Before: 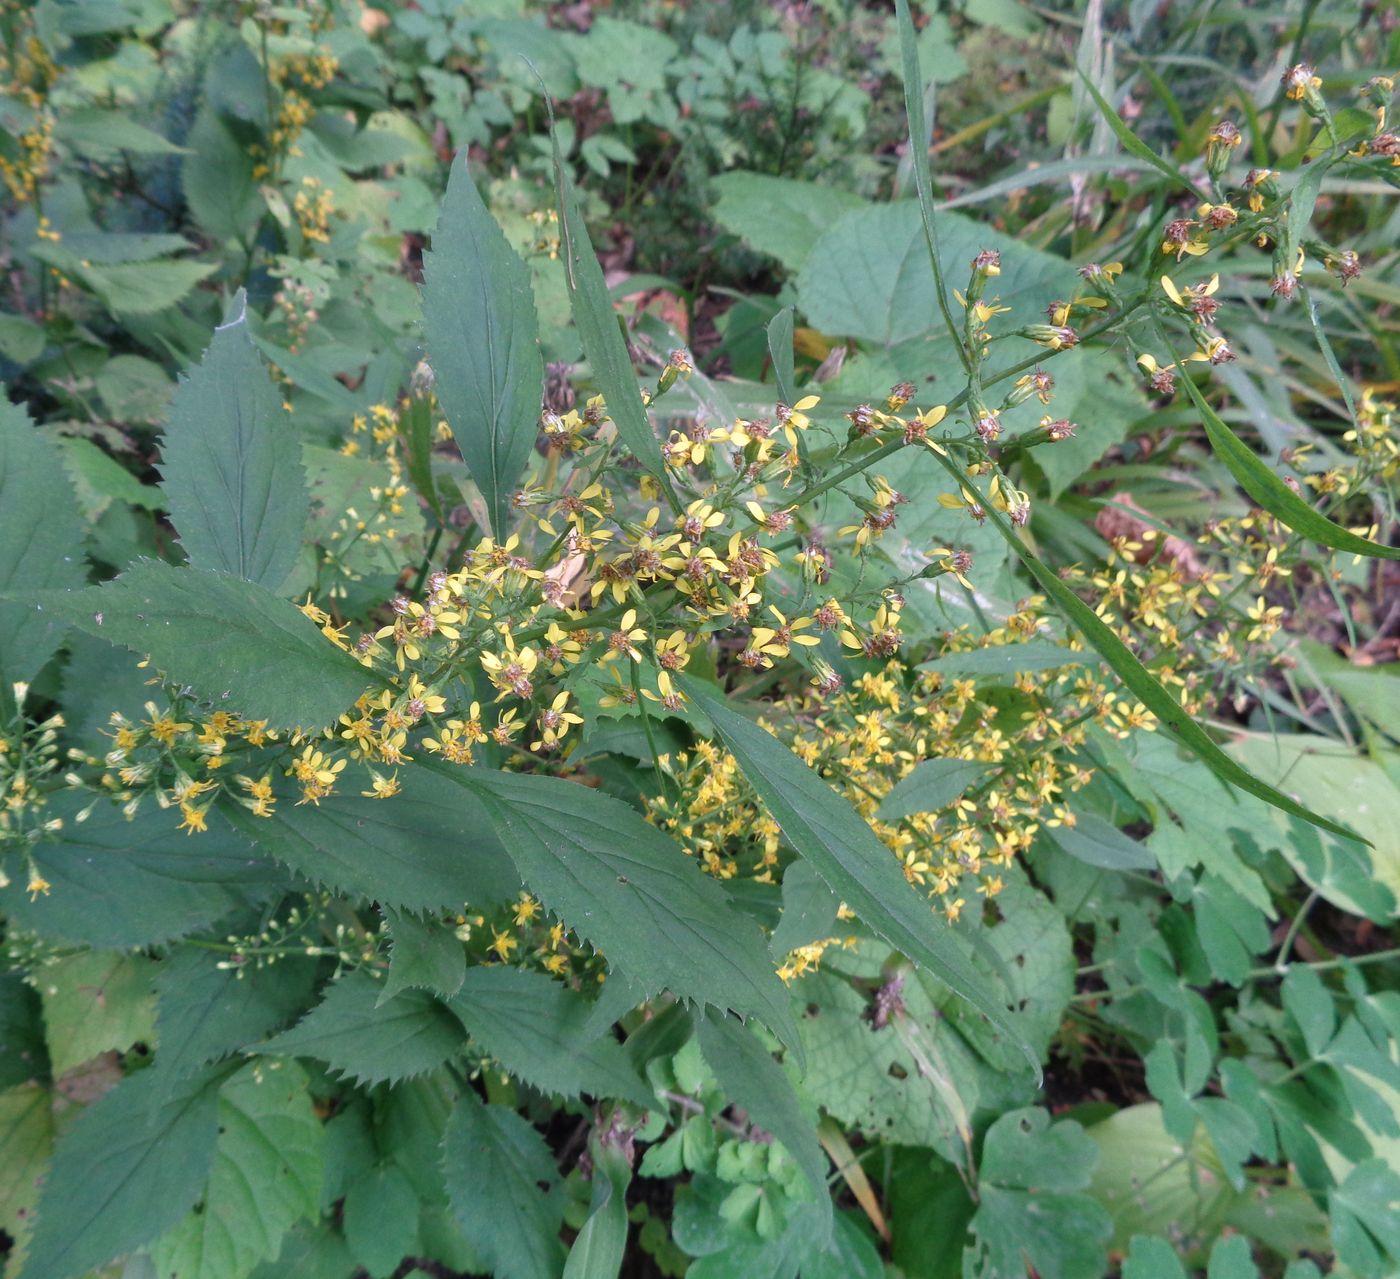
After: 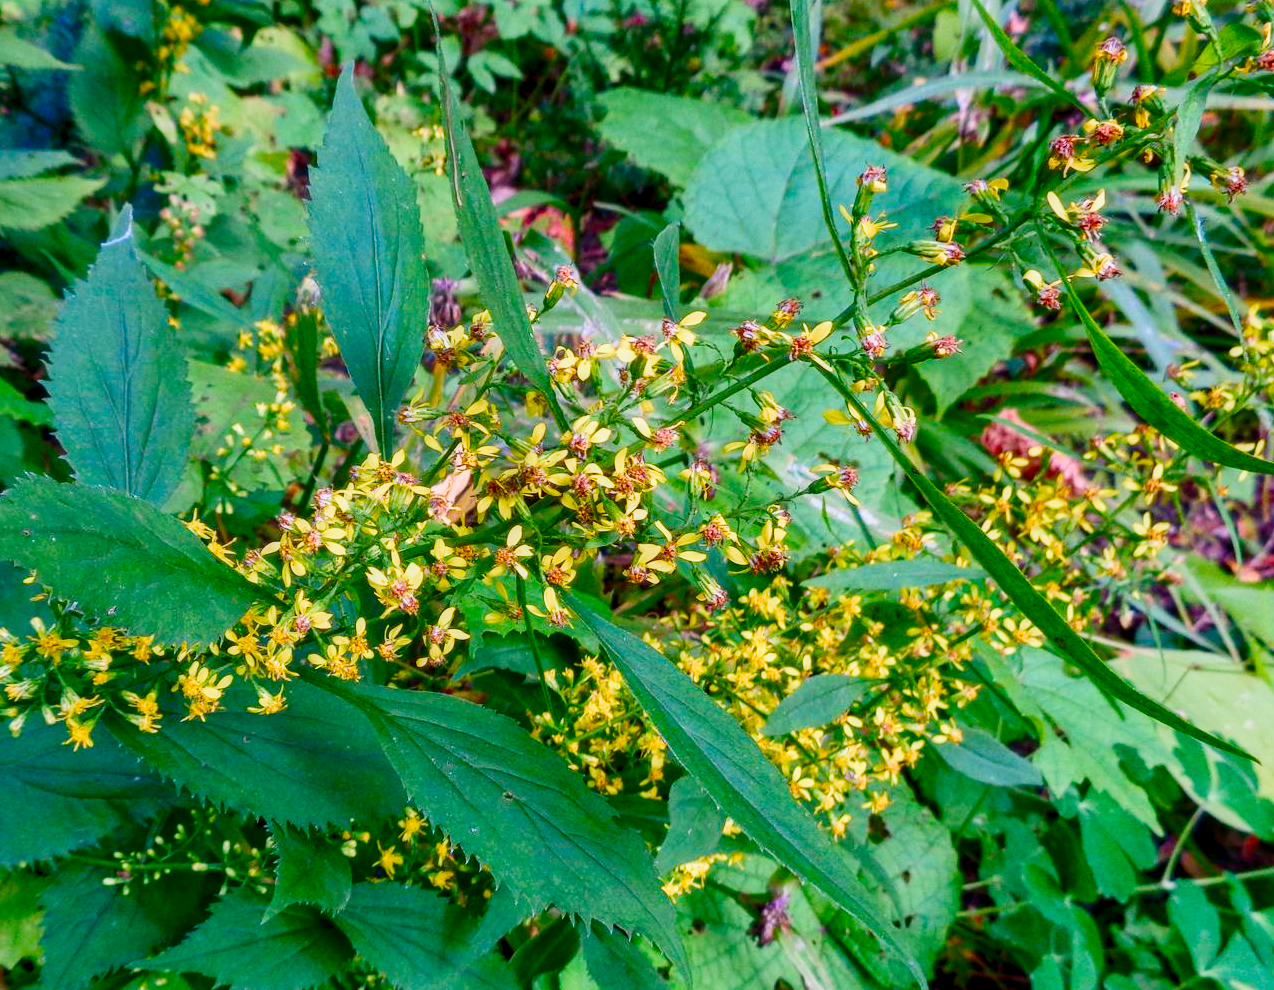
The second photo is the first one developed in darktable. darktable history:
filmic rgb: middle gray luminance 18.42%, black relative exposure -11.25 EV, white relative exposure 3.75 EV, threshold 6 EV, target black luminance 0%, hardness 5.87, latitude 57.4%, contrast 0.963, shadows ↔ highlights balance 49.98%, add noise in highlights 0, preserve chrominance luminance Y, color science v3 (2019), use custom middle-gray values true, iterations of high-quality reconstruction 0, contrast in highlights soft, enable highlight reconstruction true
contrast brightness saturation: contrast 0.28
color contrast: green-magenta contrast 1.55, blue-yellow contrast 1.83
local contrast: on, module defaults
crop: left 8.155%, top 6.611%, bottom 15.385%
color balance rgb: linear chroma grading › global chroma 18.9%, perceptual saturation grading › global saturation 20%, perceptual saturation grading › highlights -25%, perceptual saturation grading › shadows 50%, global vibrance 18.93%
